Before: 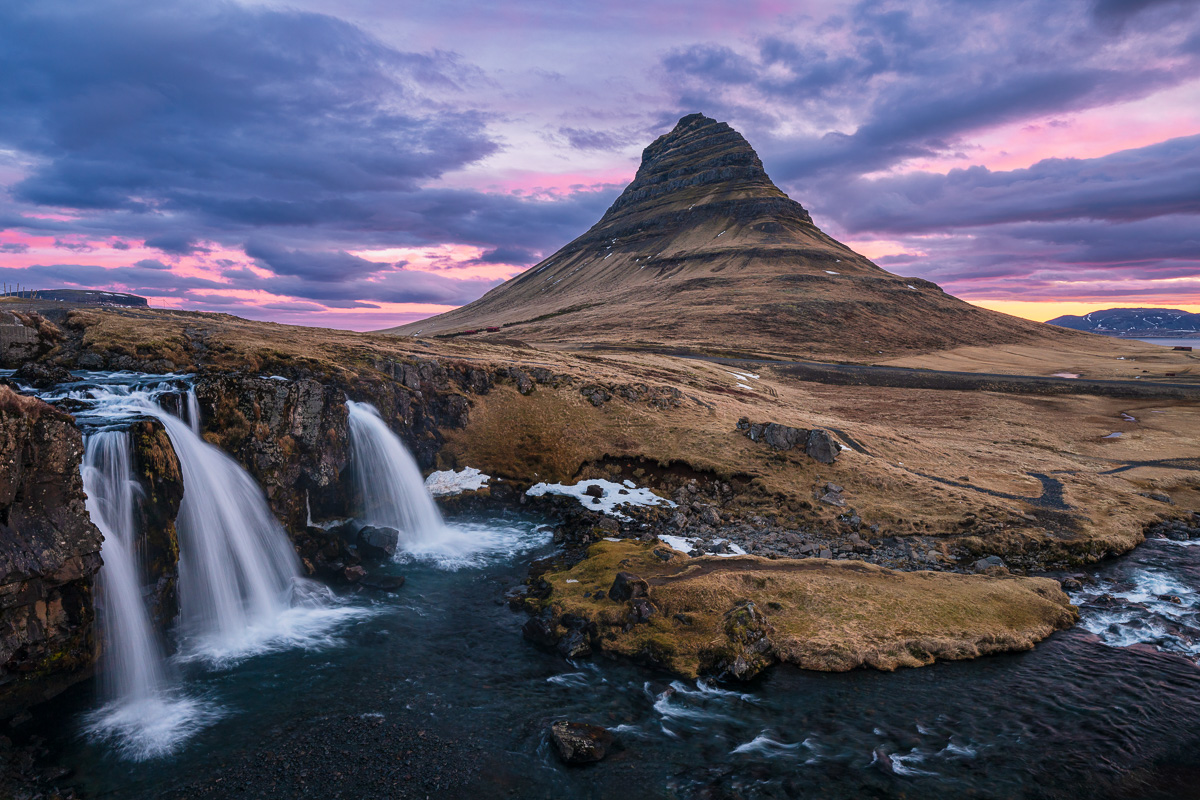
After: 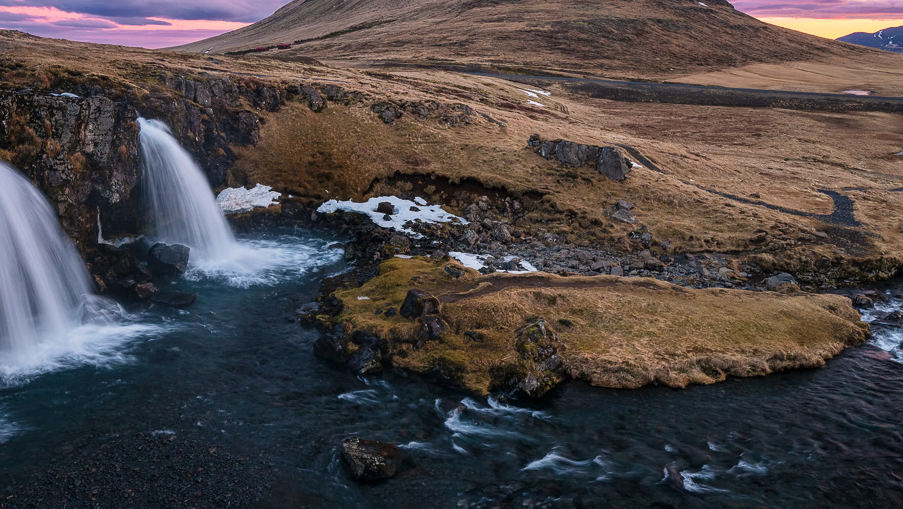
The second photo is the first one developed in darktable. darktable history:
contrast equalizer: octaves 7, y [[0.5 ×4, 0.524, 0.59], [0.5 ×6], [0.5 ×6], [0, 0, 0, 0.01, 0.045, 0.012], [0, 0, 0, 0.044, 0.195, 0.131]], mix 0.297
crop and rotate: left 17.489%, top 35.463%, right 7.227%, bottom 0.907%
exposure: compensate highlight preservation false
